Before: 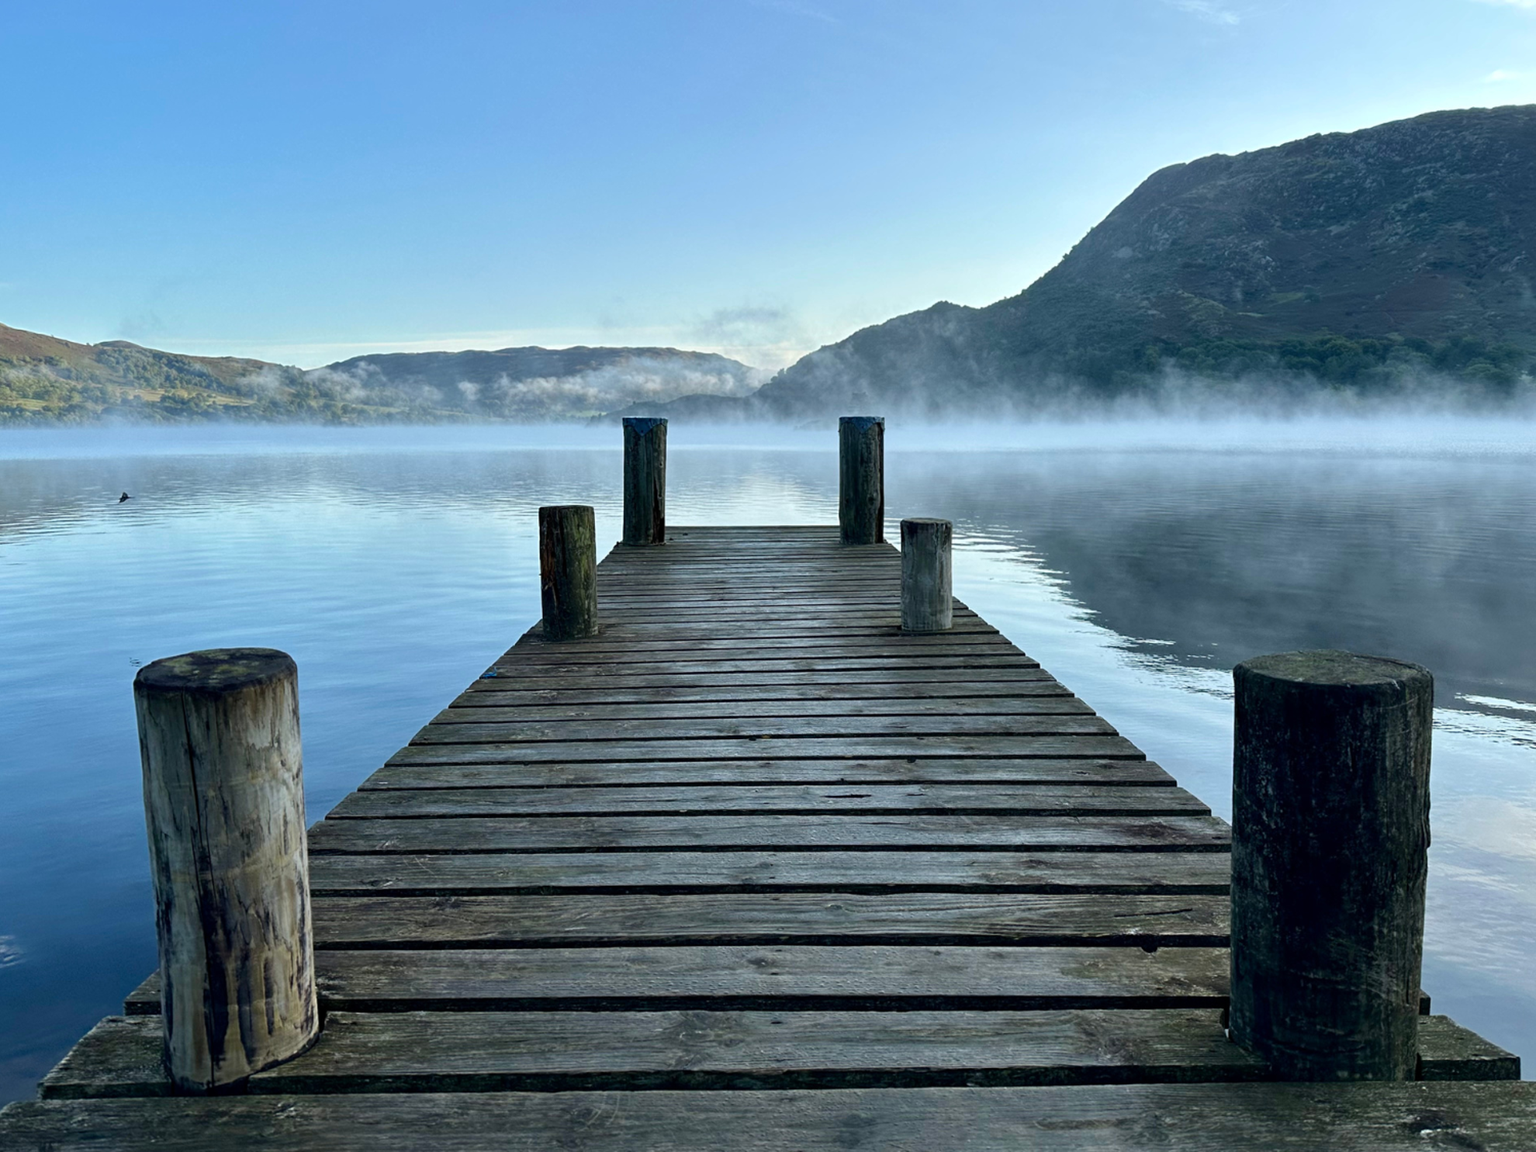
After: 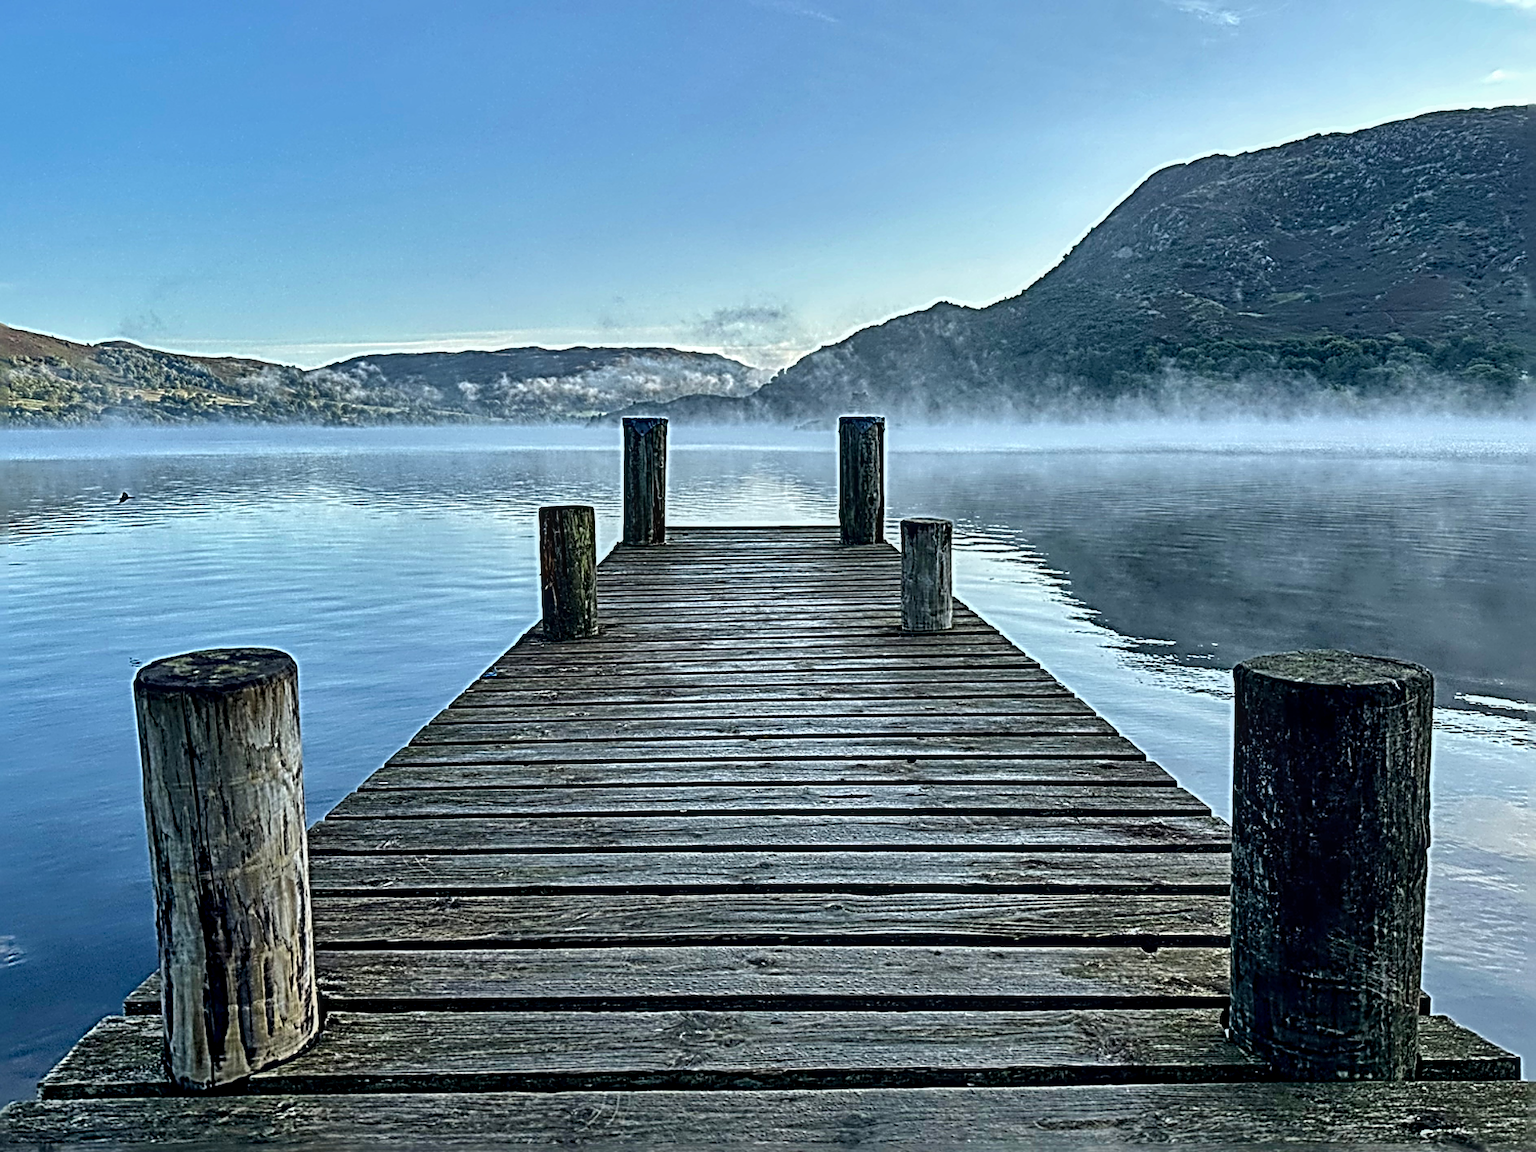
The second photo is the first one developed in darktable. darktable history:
sharpen: radius 4.001, amount 2
local contrast: on, module defaults
shadows and highlights: low approximation 0.01, soften with gaussian
